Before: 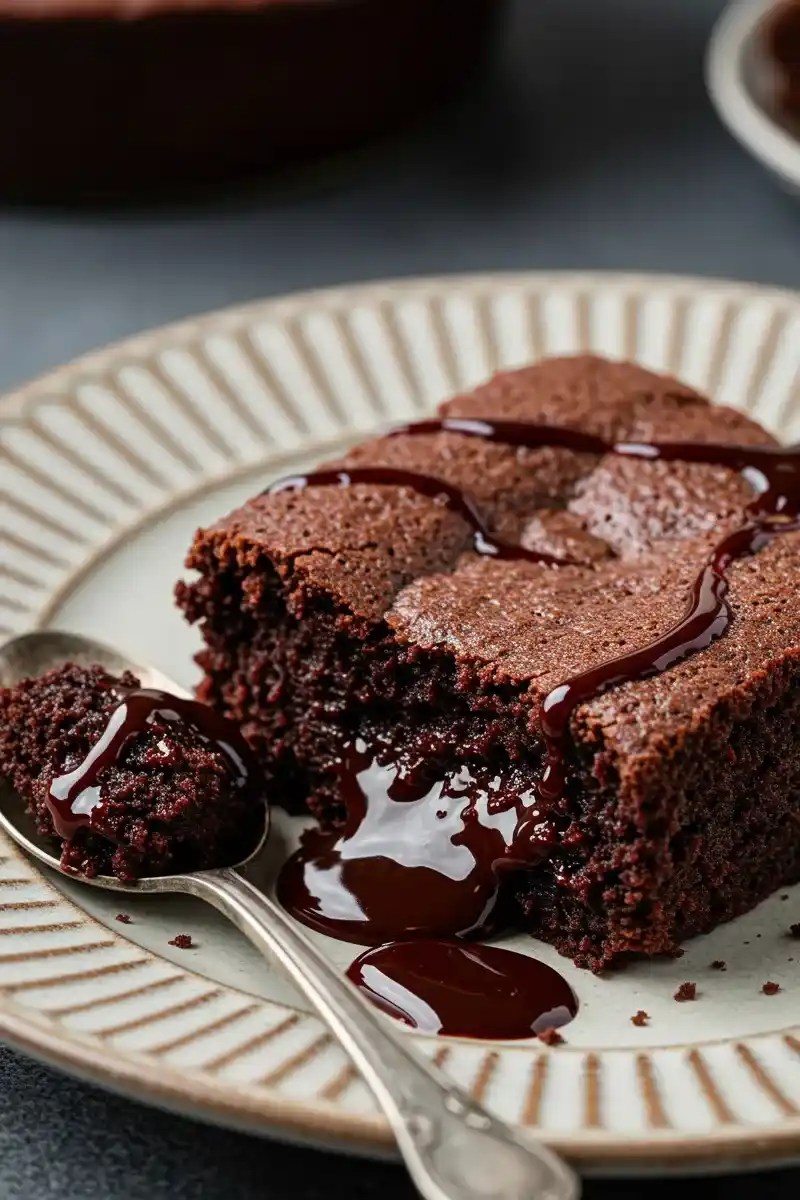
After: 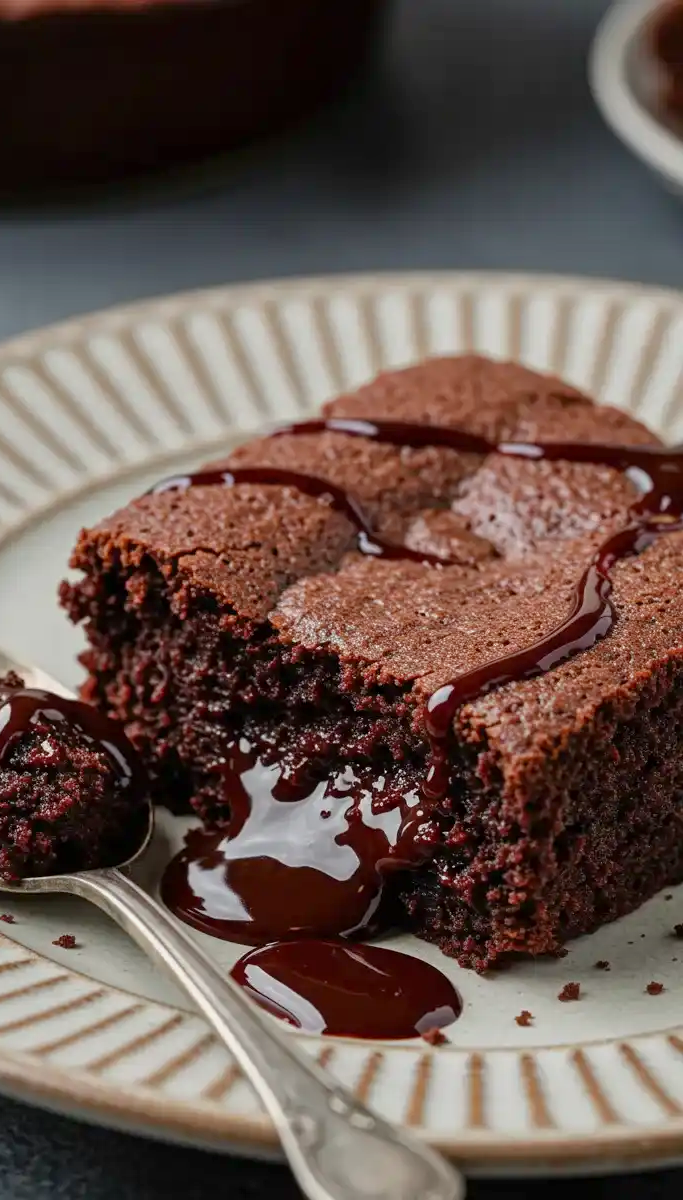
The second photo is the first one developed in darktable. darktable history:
exposure: exposure 0.207 EV, compensate highlight preservation false
crop and rotate: left 14.584%
tone equalizer: -8 EV 0.25 EV, -7 EV 0.417 EV, -6 EV 0.417 EV, -5 EV 0.25 EV, -3 EV -0.25 EV, -2 EV -0.417 EV, -1 EV -0.417 EV, +0 EV -0.25 EV, edges refinement/feathering 500, mask exposure compensation -1.57 EV, preserve details guided filter
